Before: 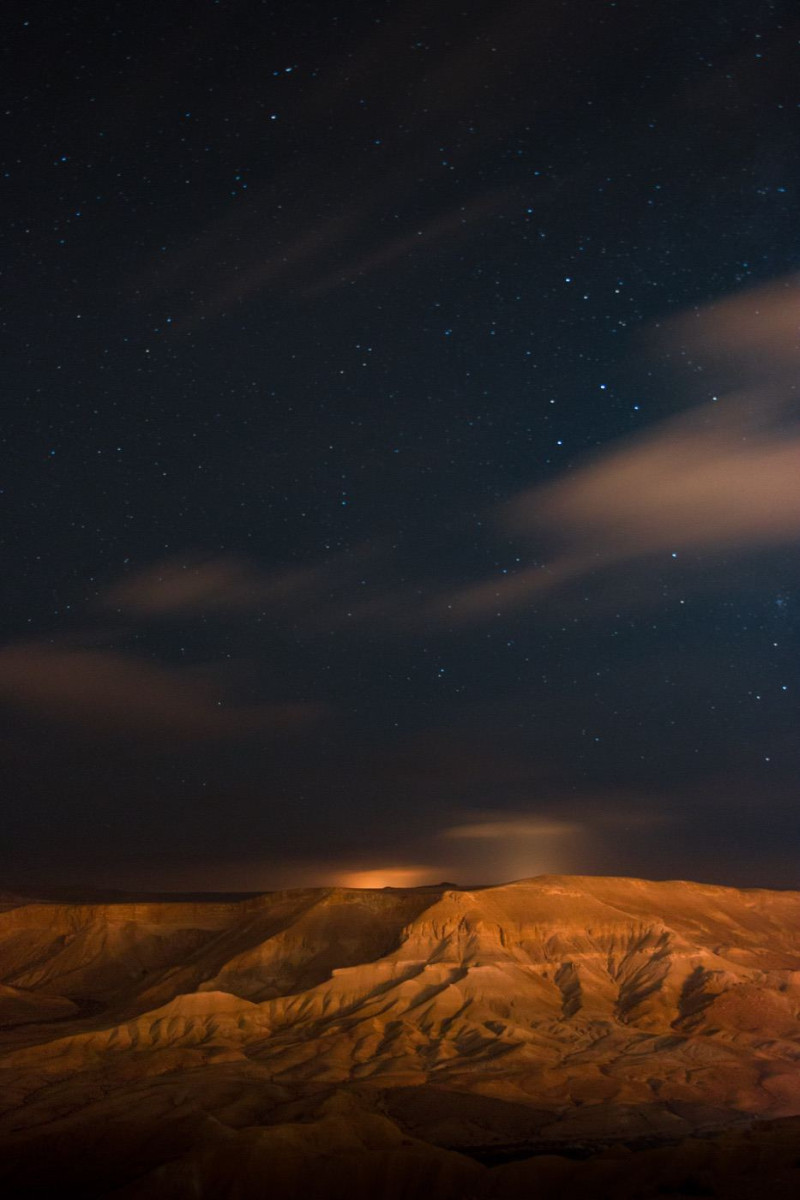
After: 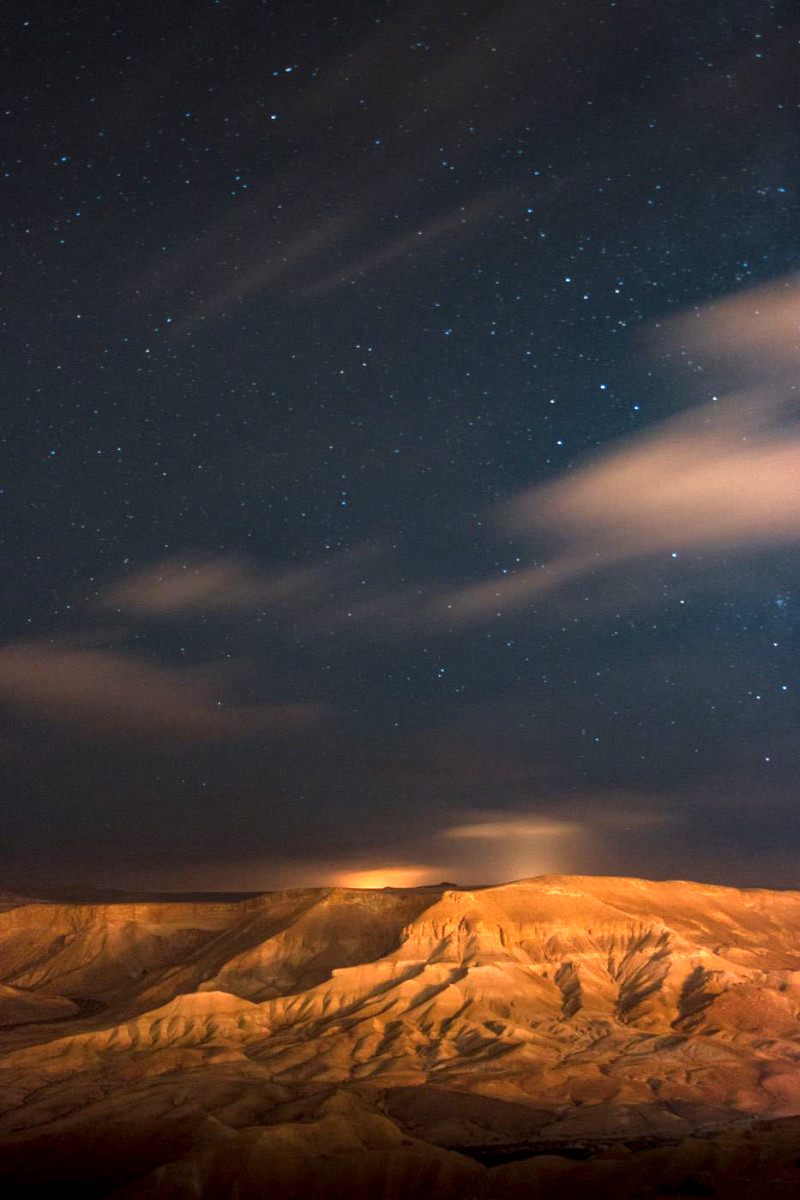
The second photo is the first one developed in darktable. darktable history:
local contrast: detail 130%
exposure: black level correction 0, exposure 1.198 EV, compensate exposure bias true, compensate highlight preservation false
